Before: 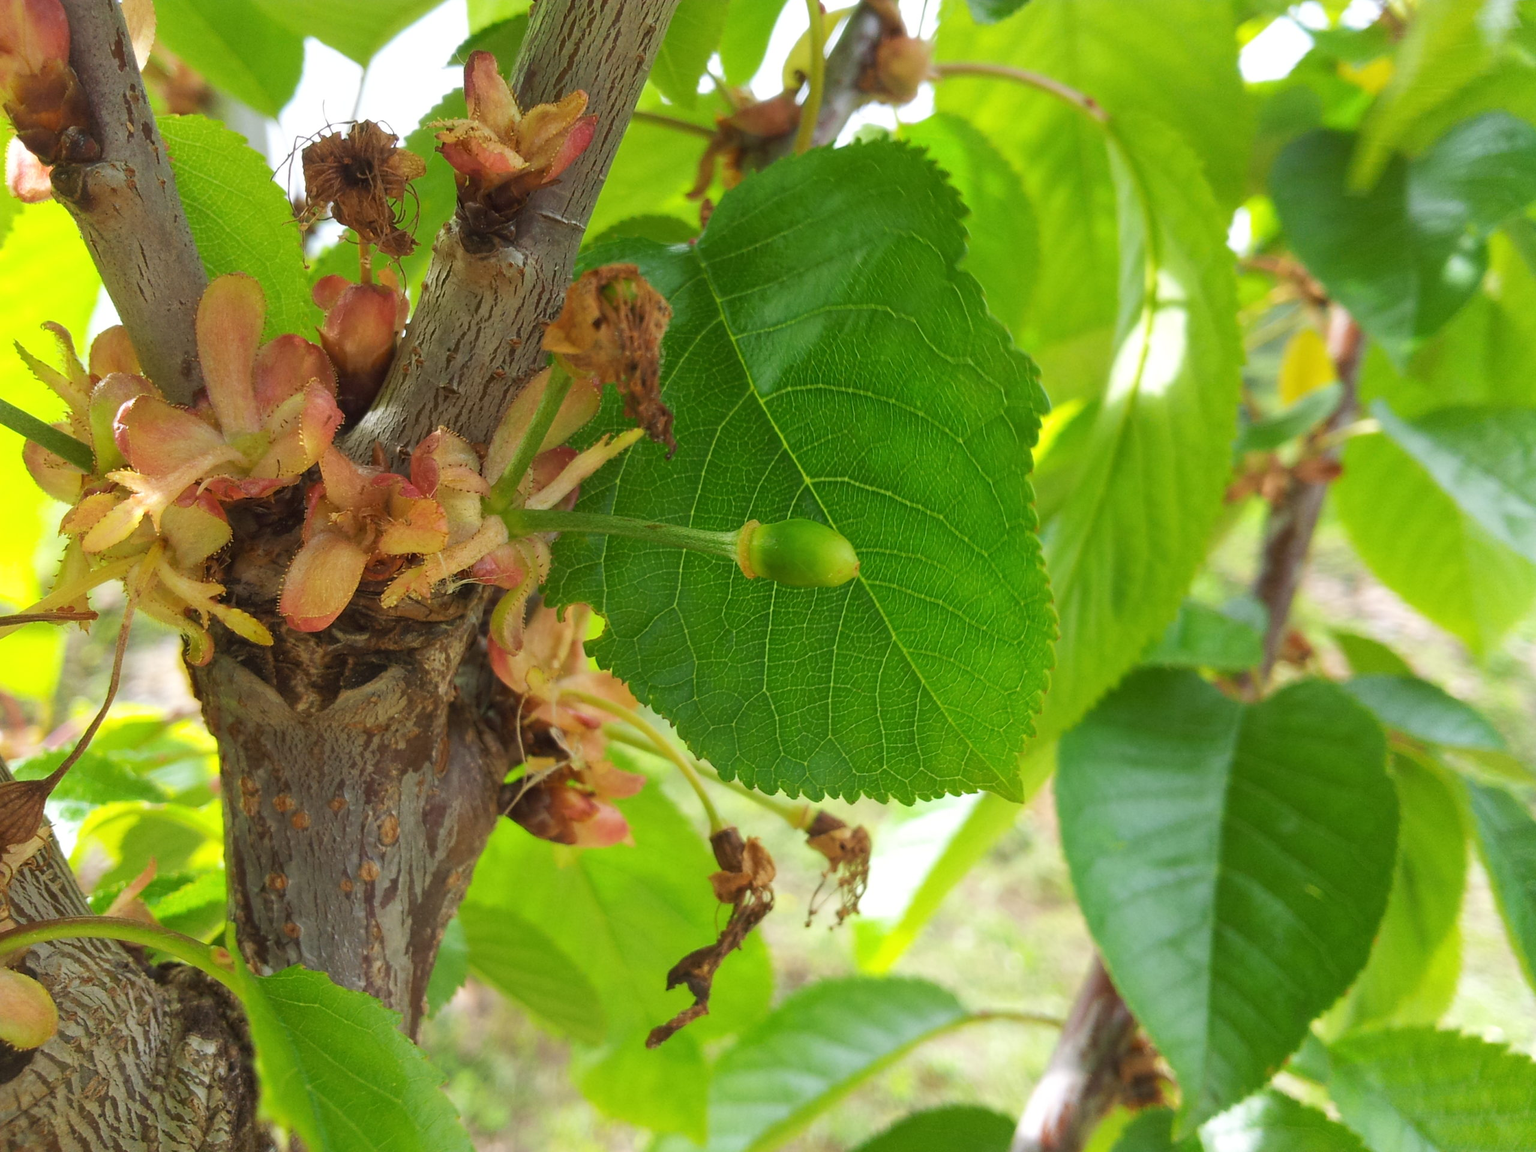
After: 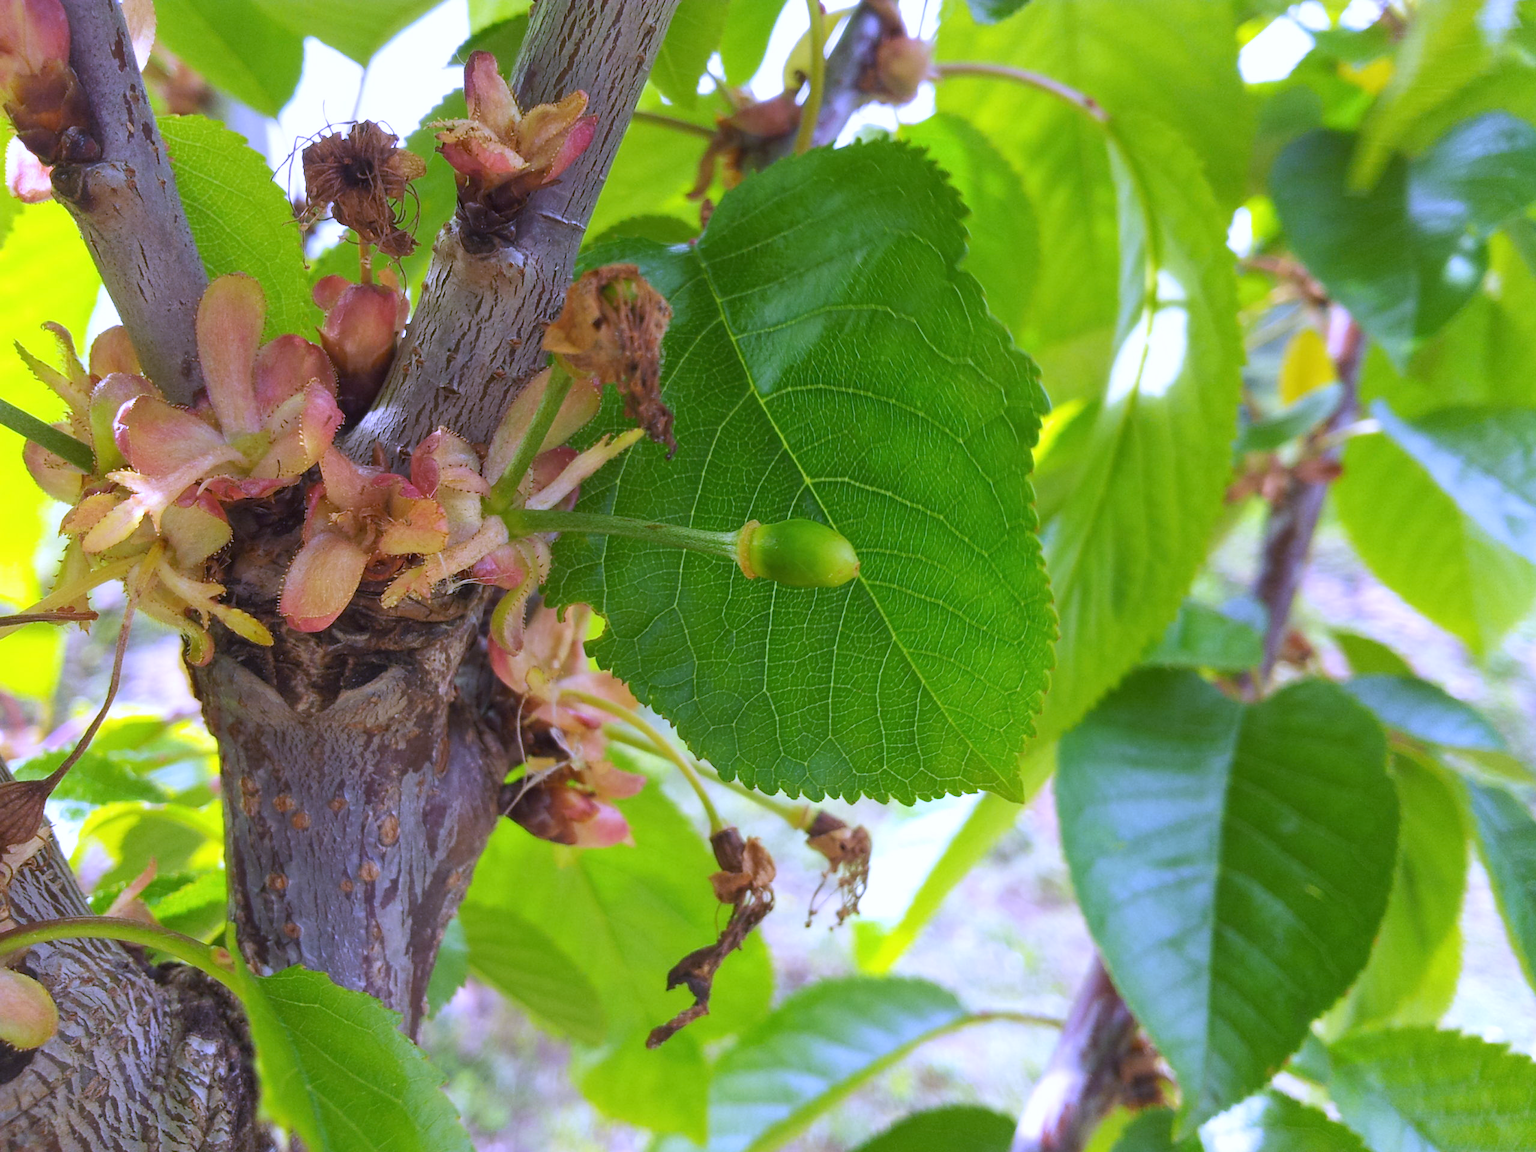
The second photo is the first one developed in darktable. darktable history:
shadows and highlights: shadows 30.86, highlights 0, soften with gaussian
white balance: red 0.98, blue 1.61
